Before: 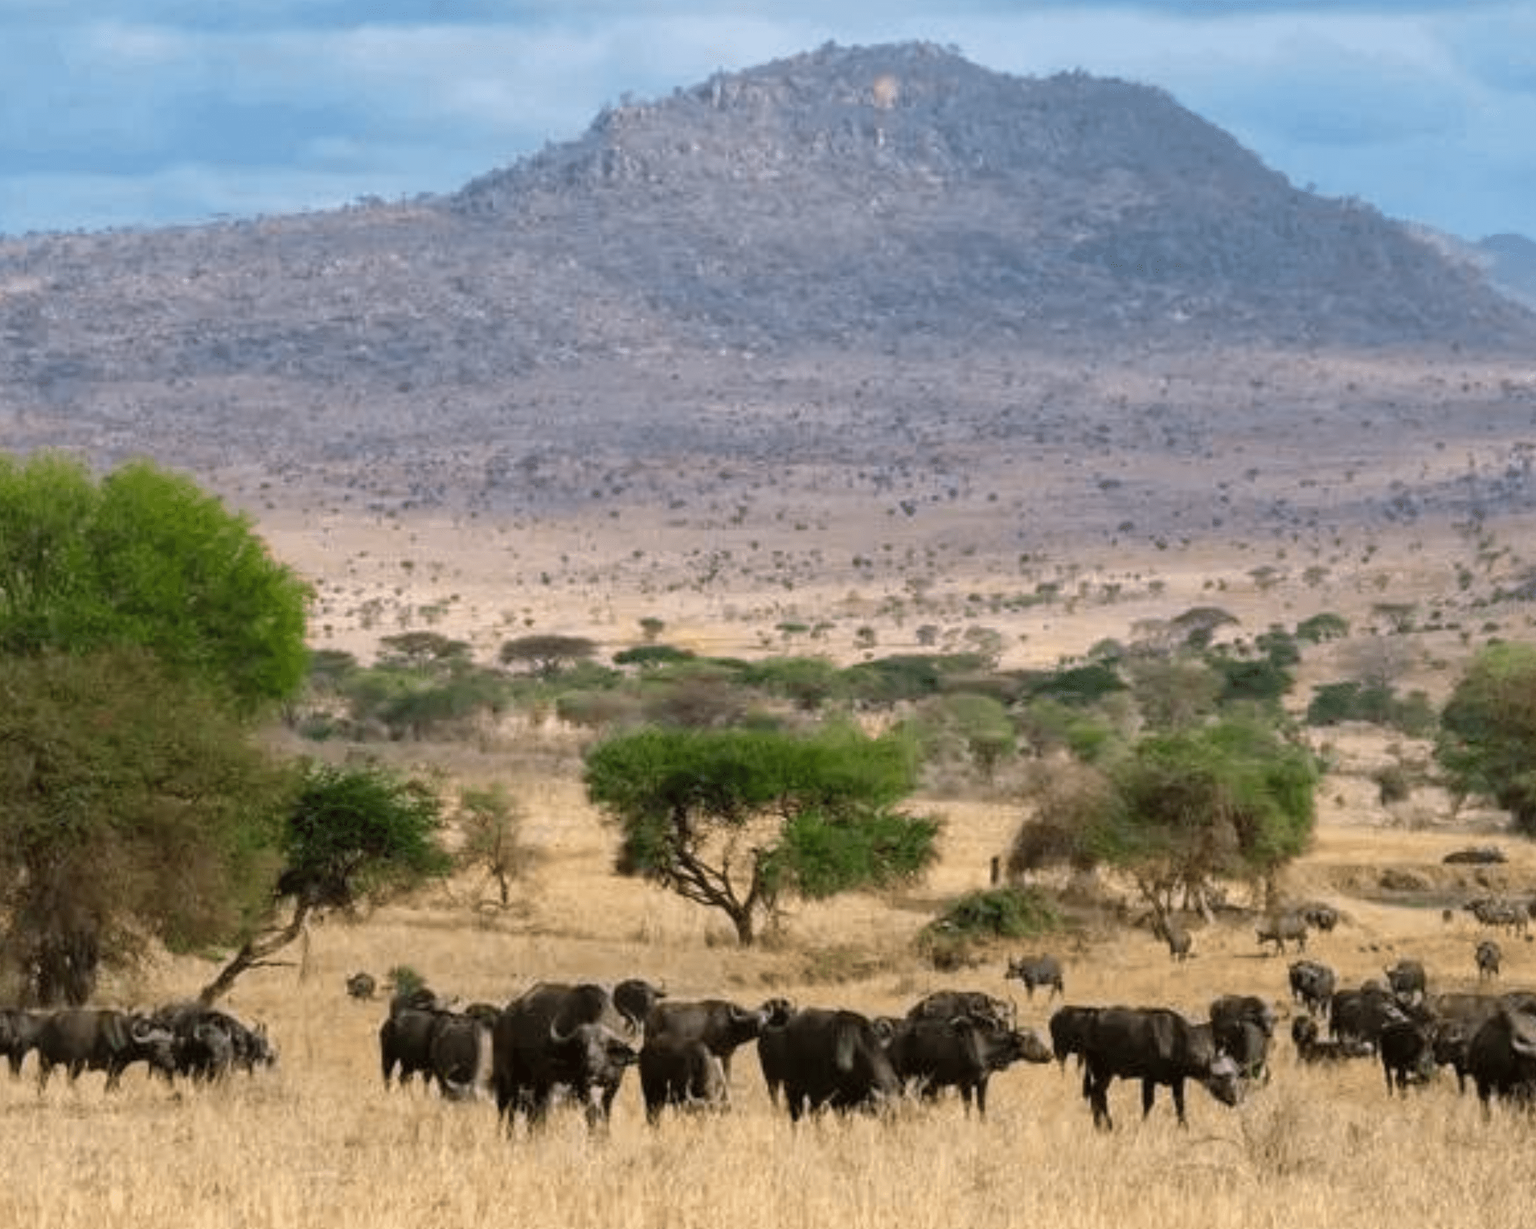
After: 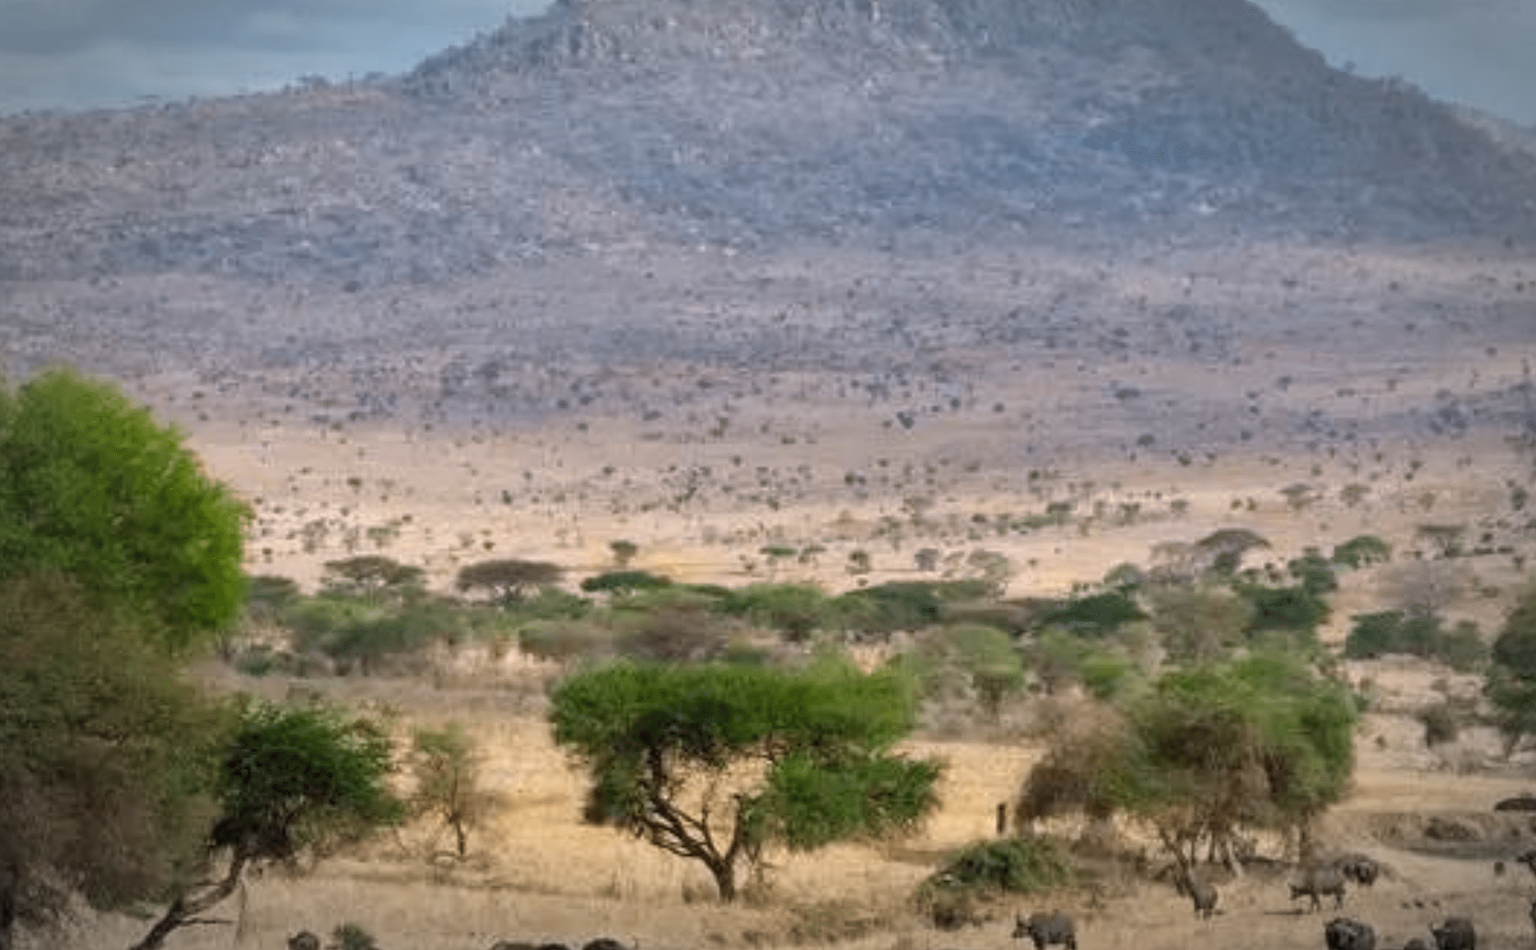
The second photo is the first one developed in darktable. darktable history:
crop: left 5.596%, top 10.314%, right 3.534%, bottom 19.395%
vignetting: automatic ratio true
